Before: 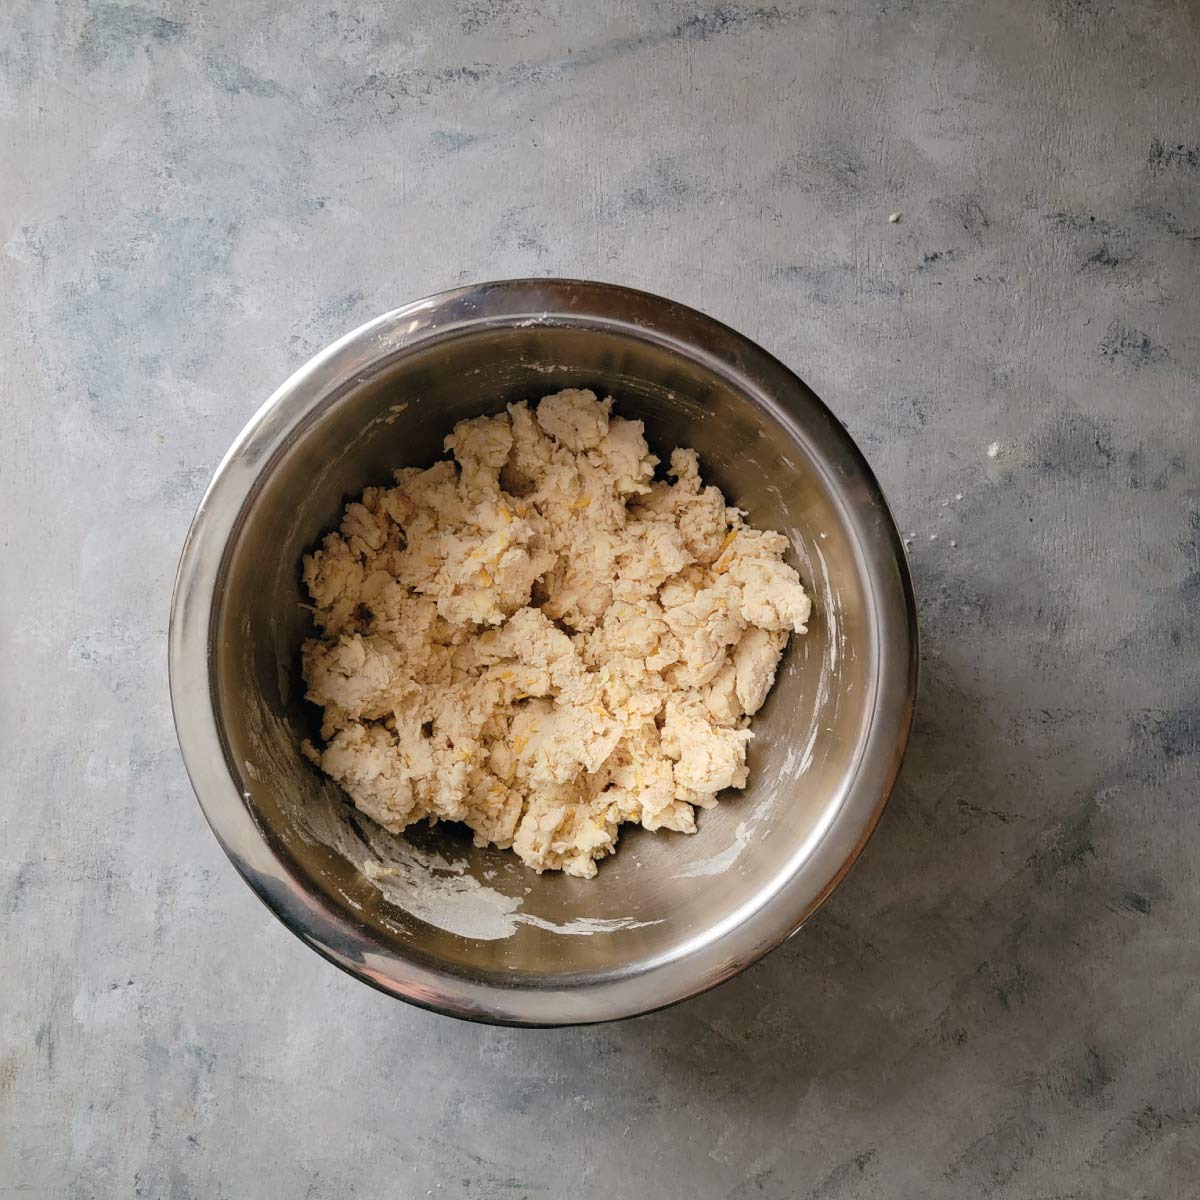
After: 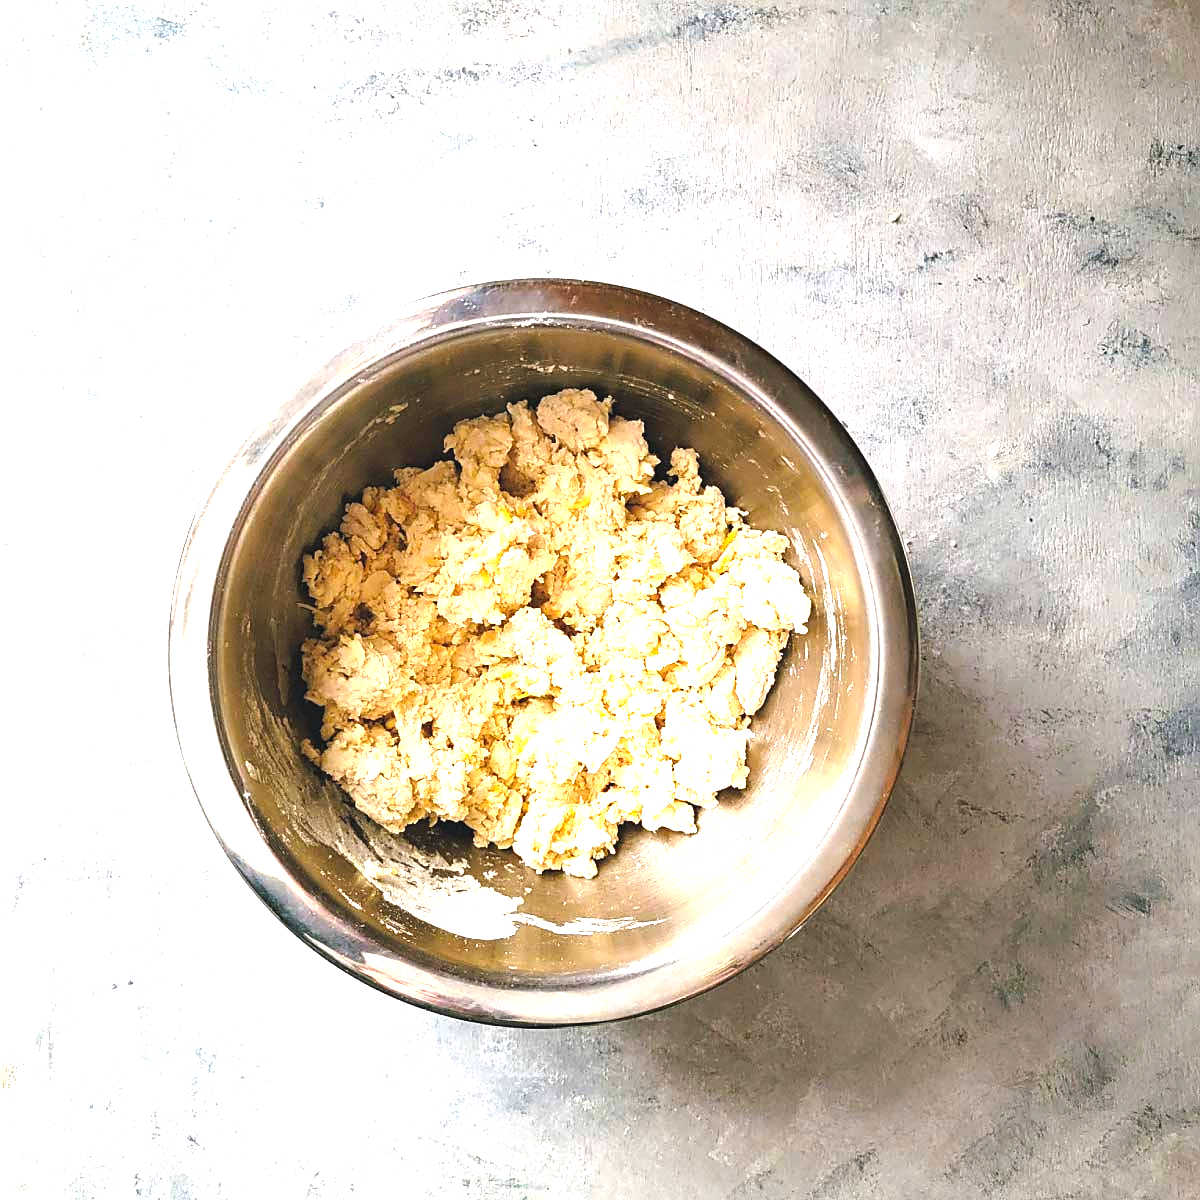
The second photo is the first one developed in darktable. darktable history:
exposure: black level correction 0, exposure 1.281 EV, compensate highlight preservation false
color zones: curves: ch0 [(0.25, 0.5) (0.428, 0.473) (0.75, 0.5)]; ch1 [(0.243, 0.479) (0.398, 0.452) (0.75, 0.5)], mix -131.39%
tone equalizer: on, module defaults
color balance rgb: global offset › luminance 0.522%, linear chroma grading › global chroma 14.572%, perceptual saturation grading › global saturation -0.432%, perceptual brilliance grading › global brilliance 11.999%
sharpen: on, module defaults
